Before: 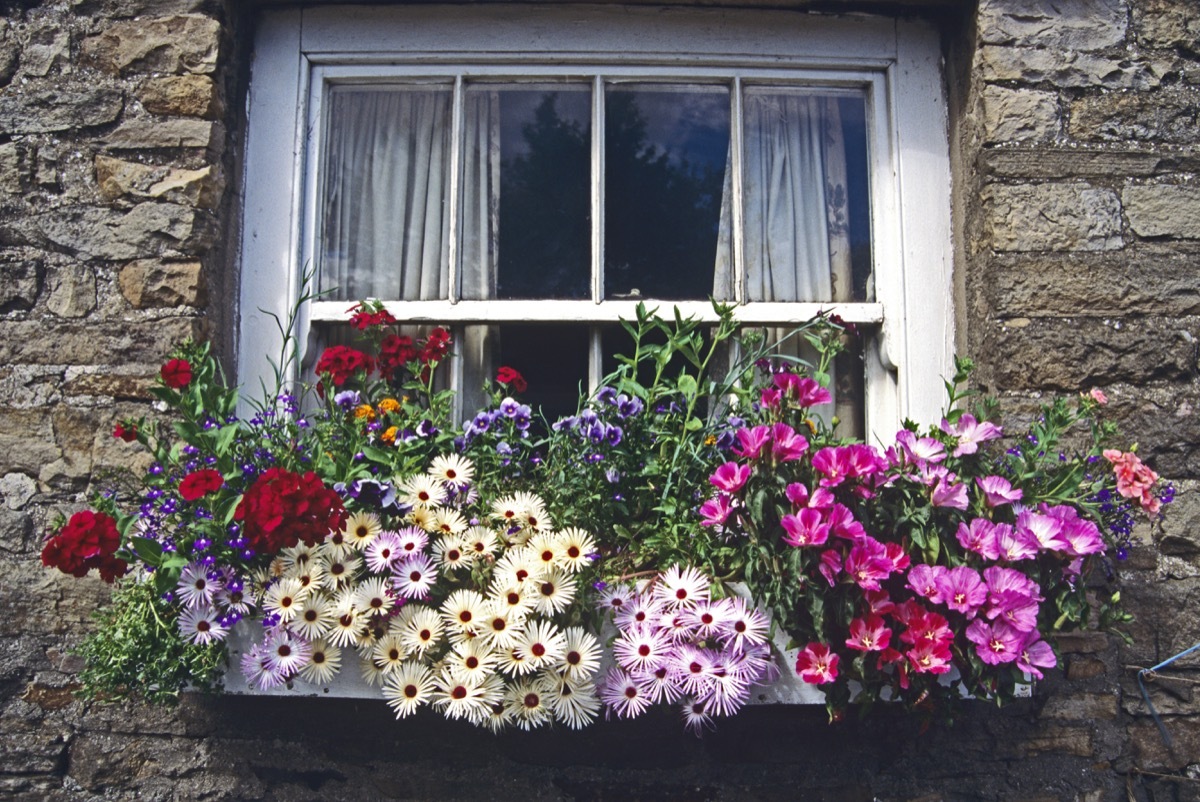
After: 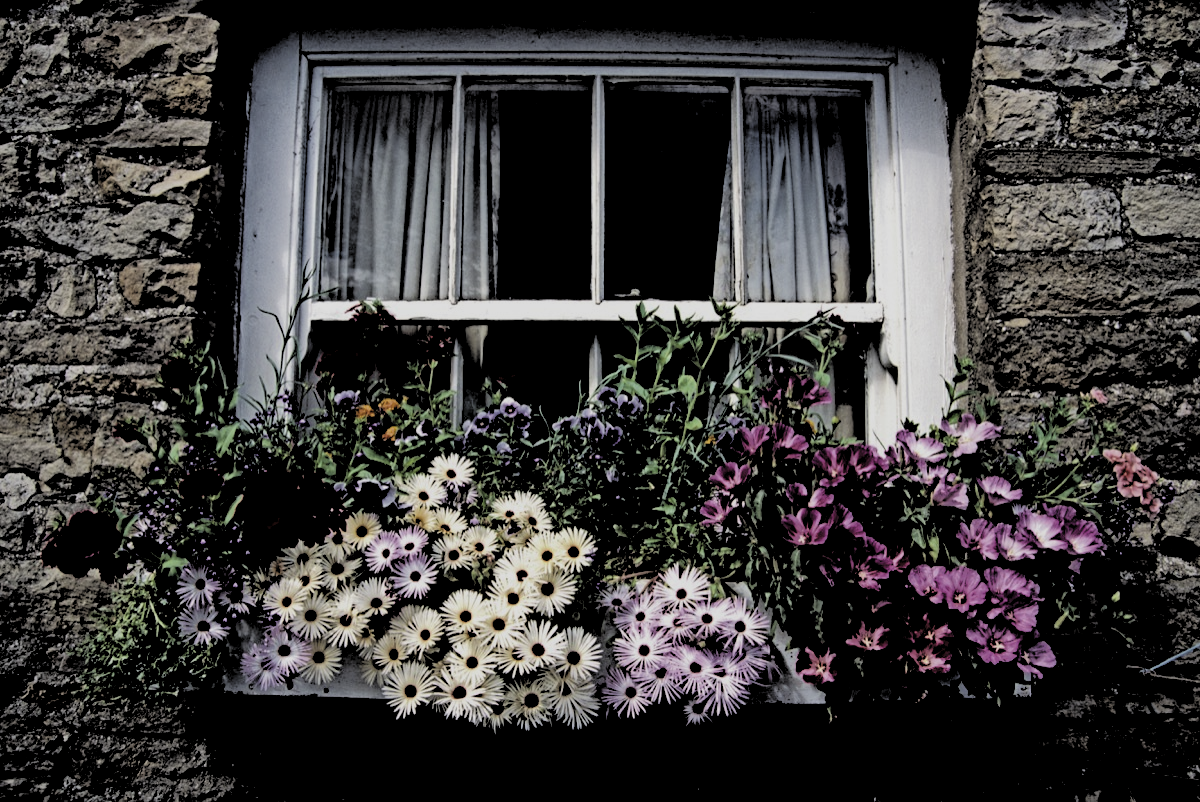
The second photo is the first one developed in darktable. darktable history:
shadows and highlights: on, module defaults
exposure: exposure 1.16 EV, compensate exposure bias true, compensate highlight preservation false
levels: levels [0.514, 0.759, 1]
filmic rgb: black relative exposure -4.38 EV, white relative exposure 4.56 EV, hardness 2.37, contrast 1.05
